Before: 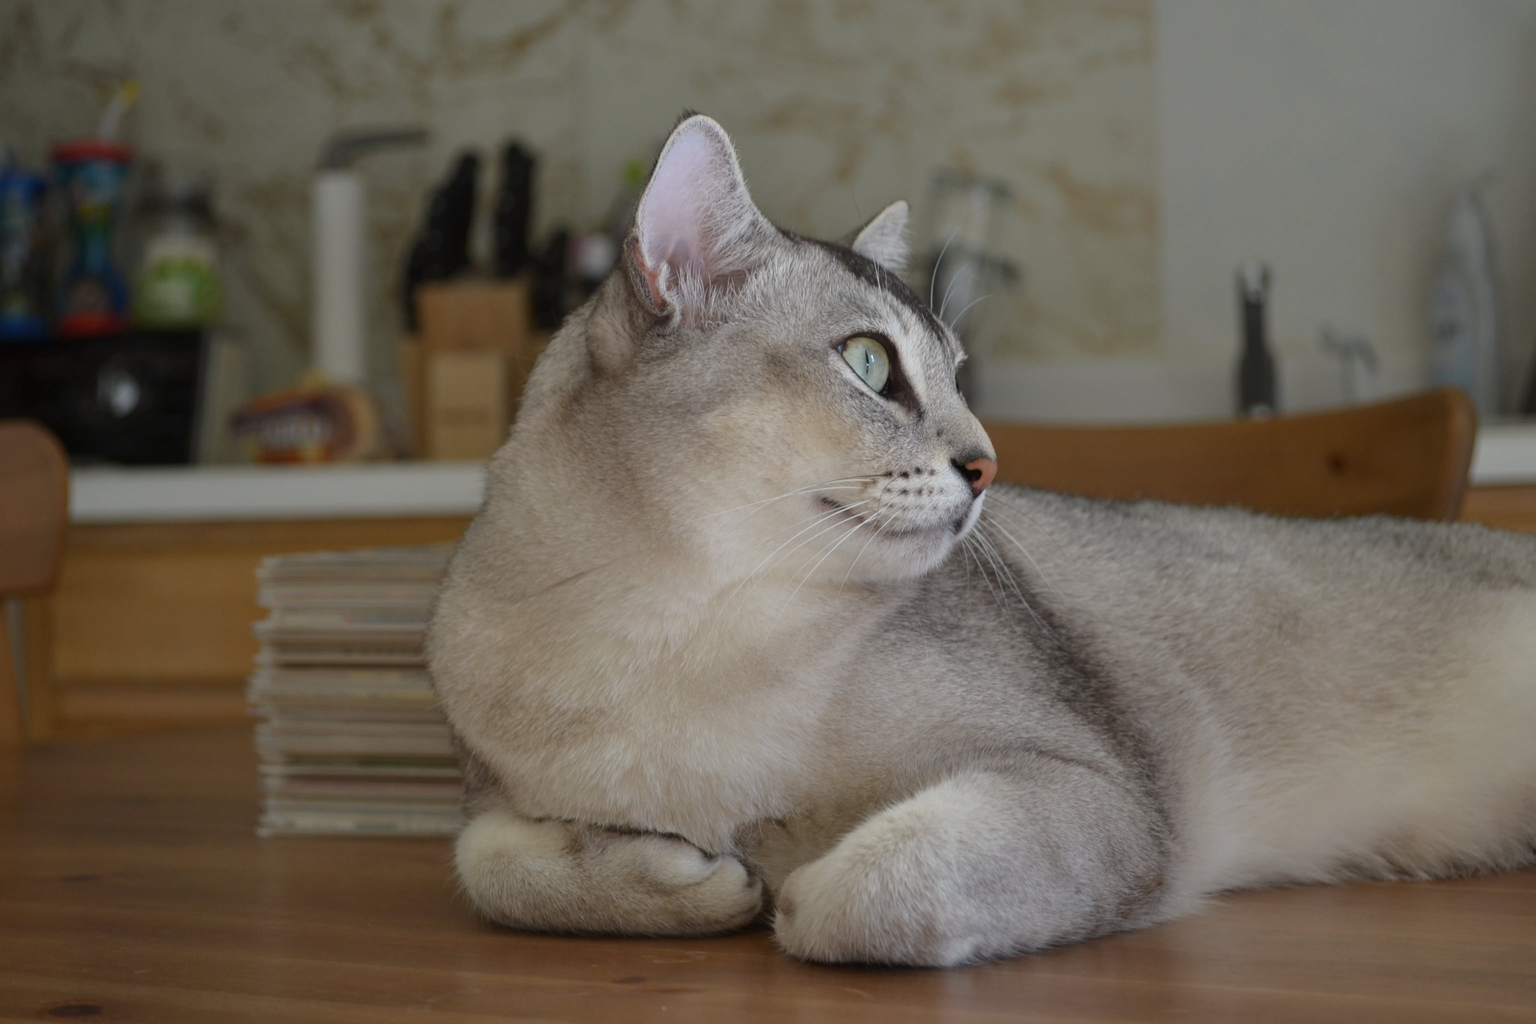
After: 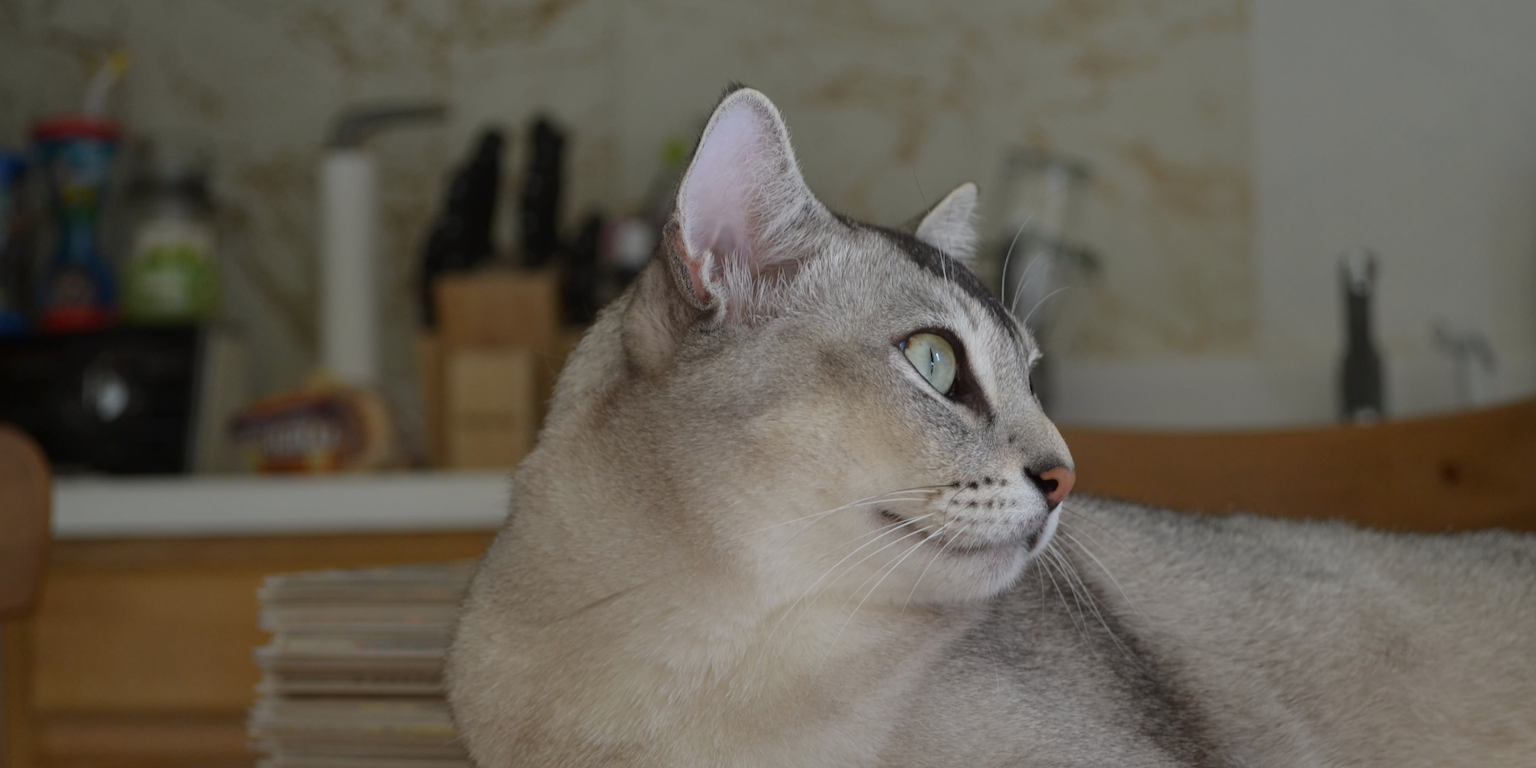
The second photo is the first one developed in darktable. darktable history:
exposure: exposure -0.21 EV, compensate highlight preservation false
crop: left 1.509%, top 3.452%, right 7.696%, bottom 28.452%
